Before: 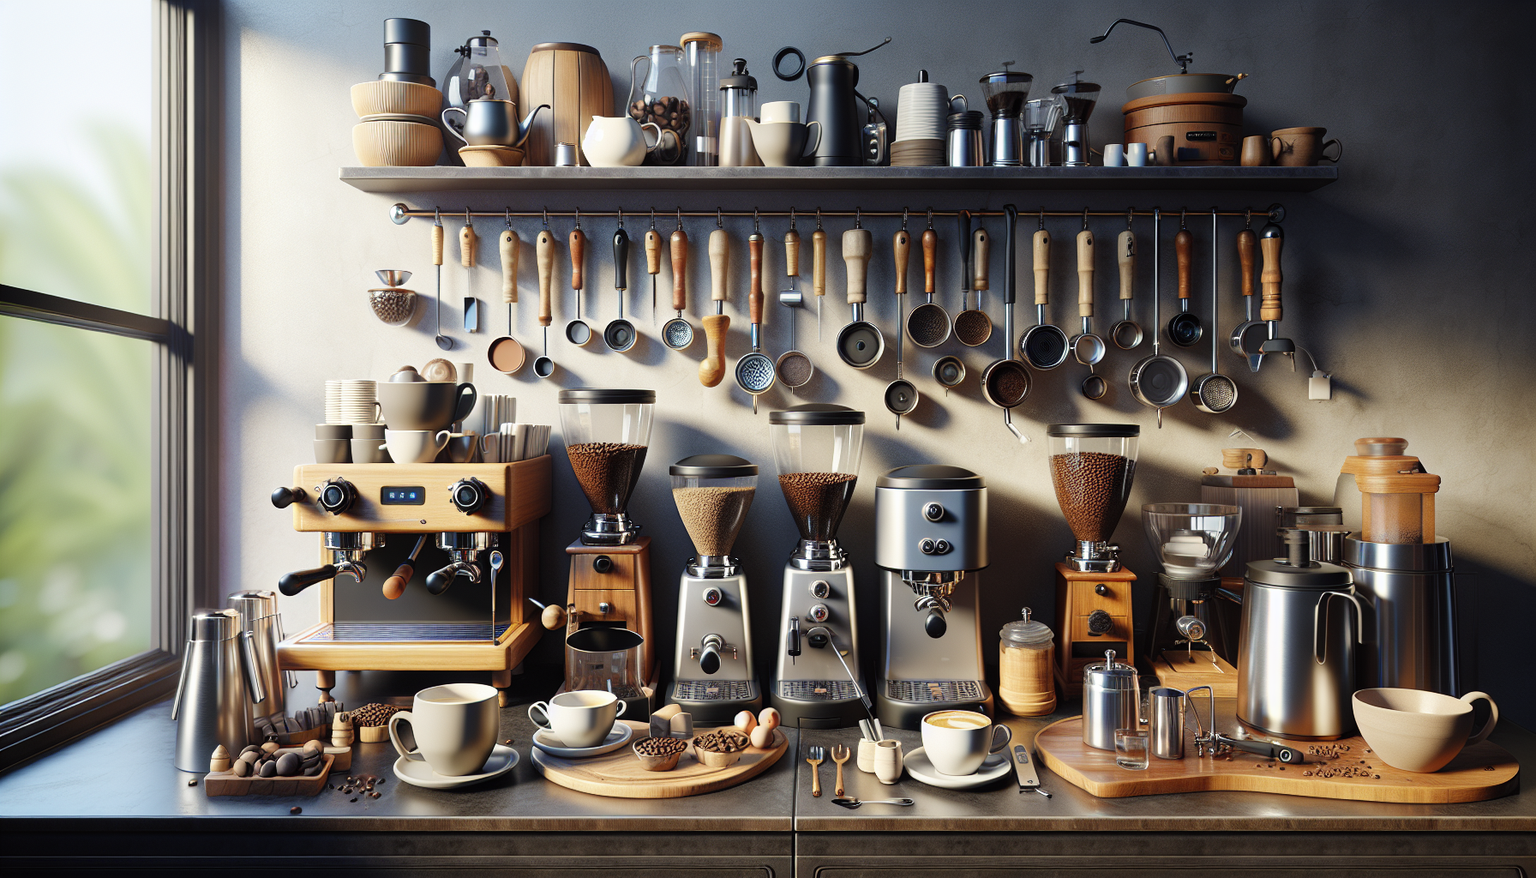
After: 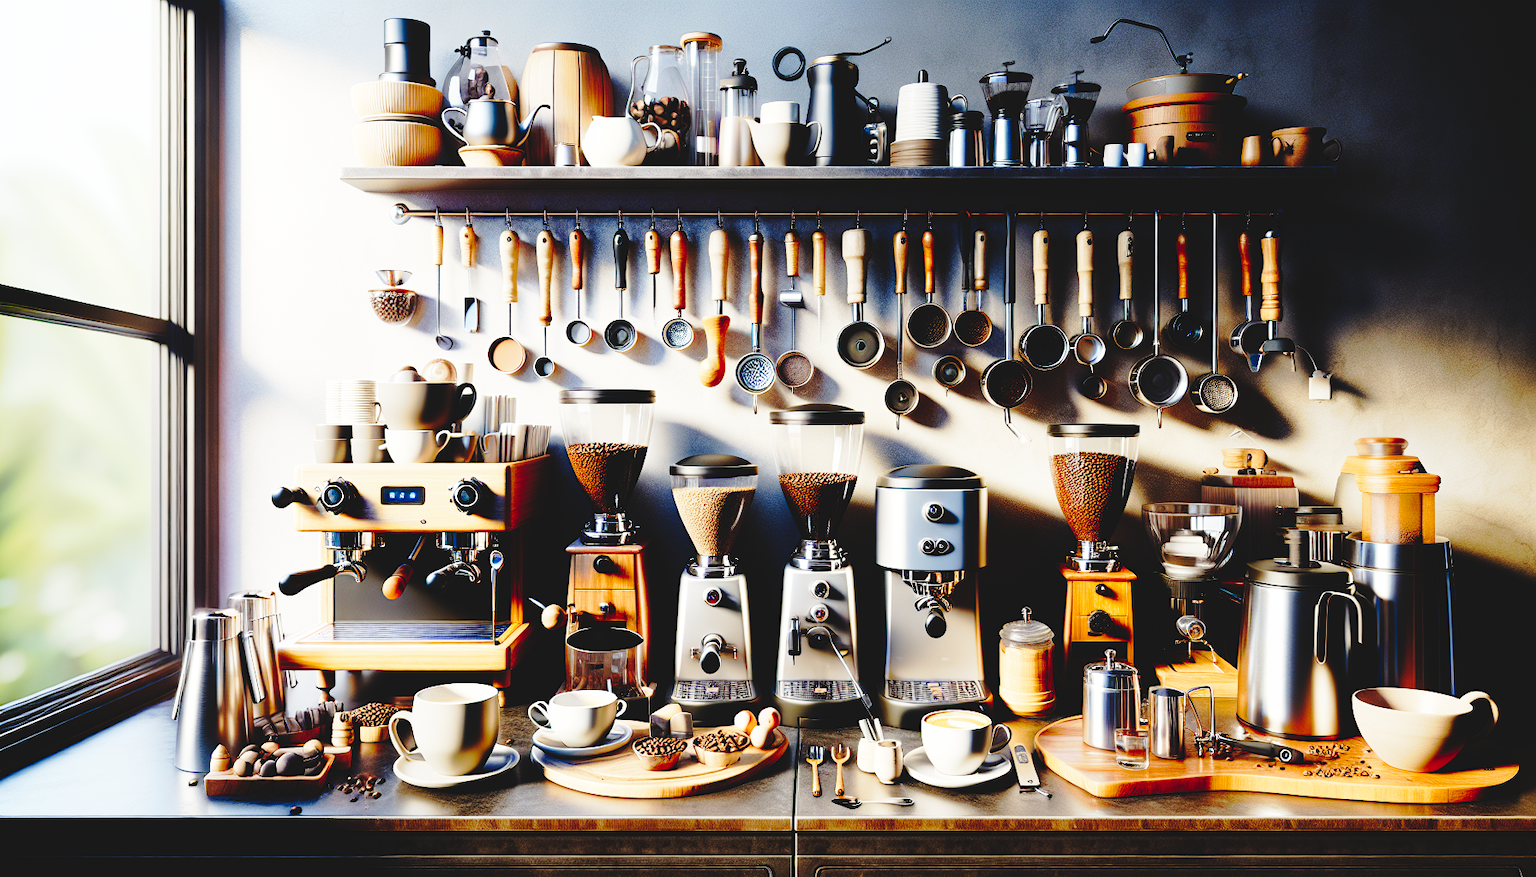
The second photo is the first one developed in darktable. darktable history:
tone curve: curves: ch0 [(0, 0) (0.003, 0.085) (0.011, 0.086) (0.025, 0.086) (0.044, 0.088) (0.069, 0.093) (0.1, 0.102) (0.136, 0.12) (0.177, 0.157) (0.224, 0.203) (0.277, 0.277) (0.335, 0.36) (0.399, 0.463) (0.468, 0.559) (0.543, 0.626) (0.623, 0.703) (0.709, 0.789) (0.801, 0.869) (0.898, 0.927) (1, 1)], preserve colors none
base curve: curves: ch0 [(0, 0) (0.04, 0.03) (0.133, 0.232) (0.448, 0.748) (0.843, 0.968) (1, 1)], preserve colors none
